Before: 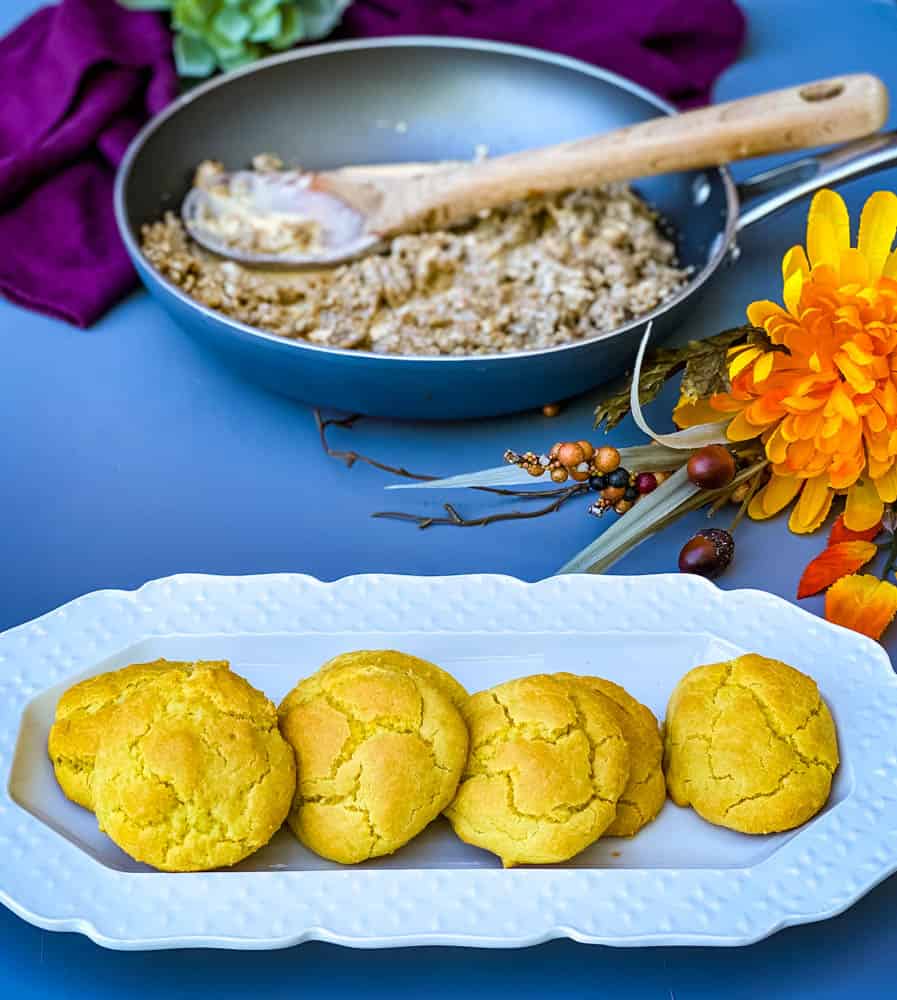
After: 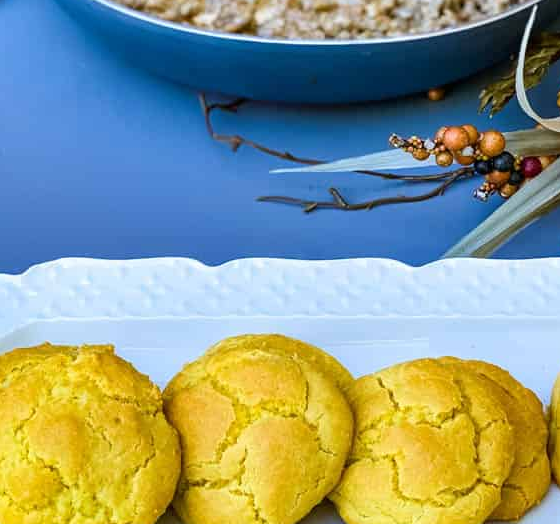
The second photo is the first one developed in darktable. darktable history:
crop: left 12.912%, top 31.641%, right 24.645%, bottom 15.889%
